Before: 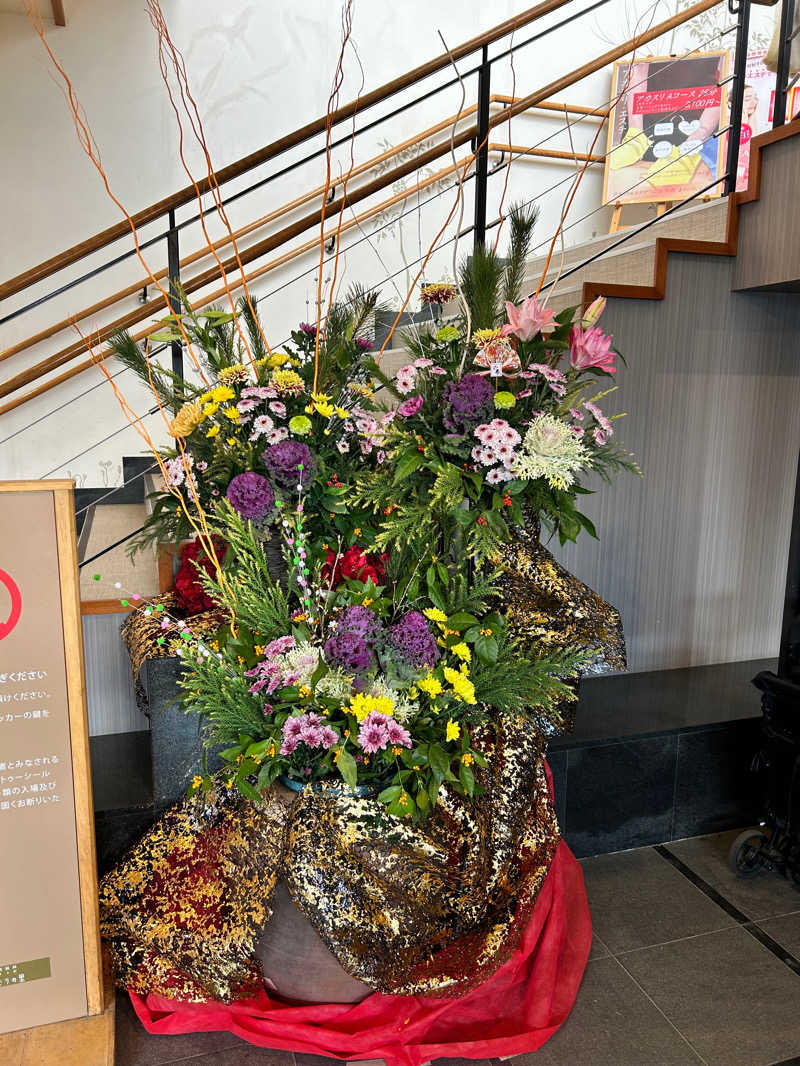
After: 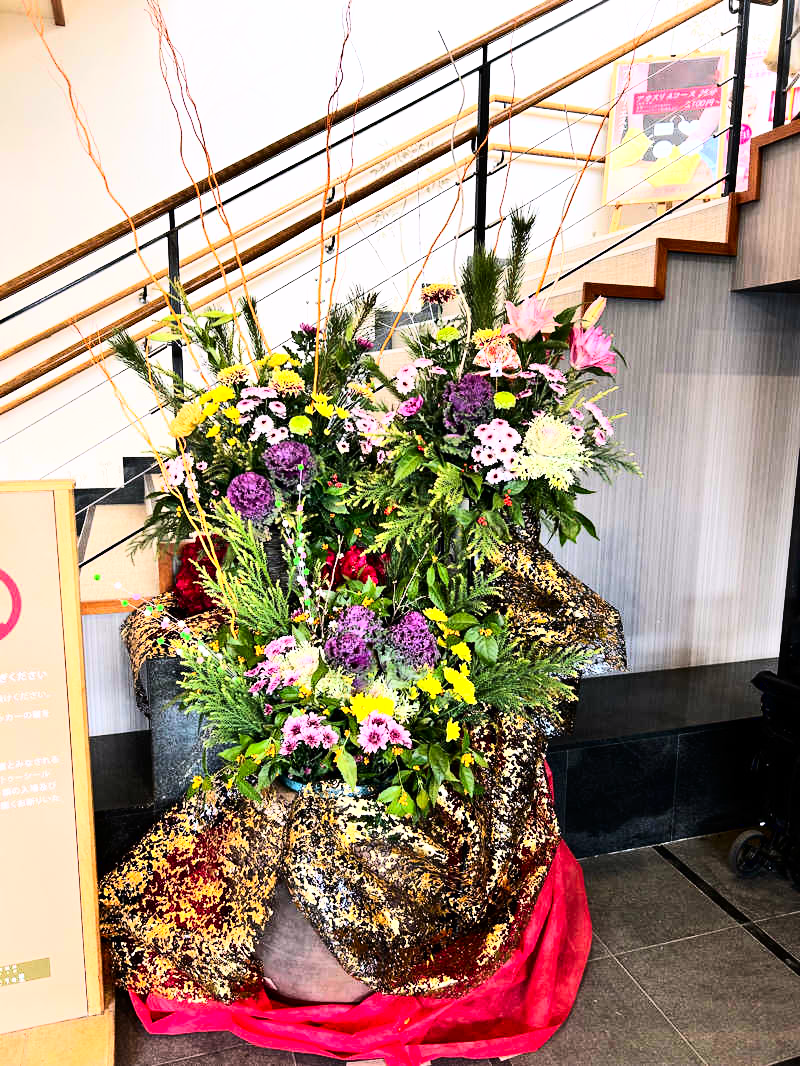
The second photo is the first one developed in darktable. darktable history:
contrast brightness saturation: contrast 0.148, brightness -0.015, saturation 0.099
base curve: curves: ch0 [(0, 0) (0.007, 0.004) (0.027, 0.03) (0.046, 0.07) (0.207, 0.54) (0.442, 0.872) (0.673, 0.972) (1, 1)]
color calibration: illuminant custom, x 0.347, y 0.366, temperature 4948.4 K
